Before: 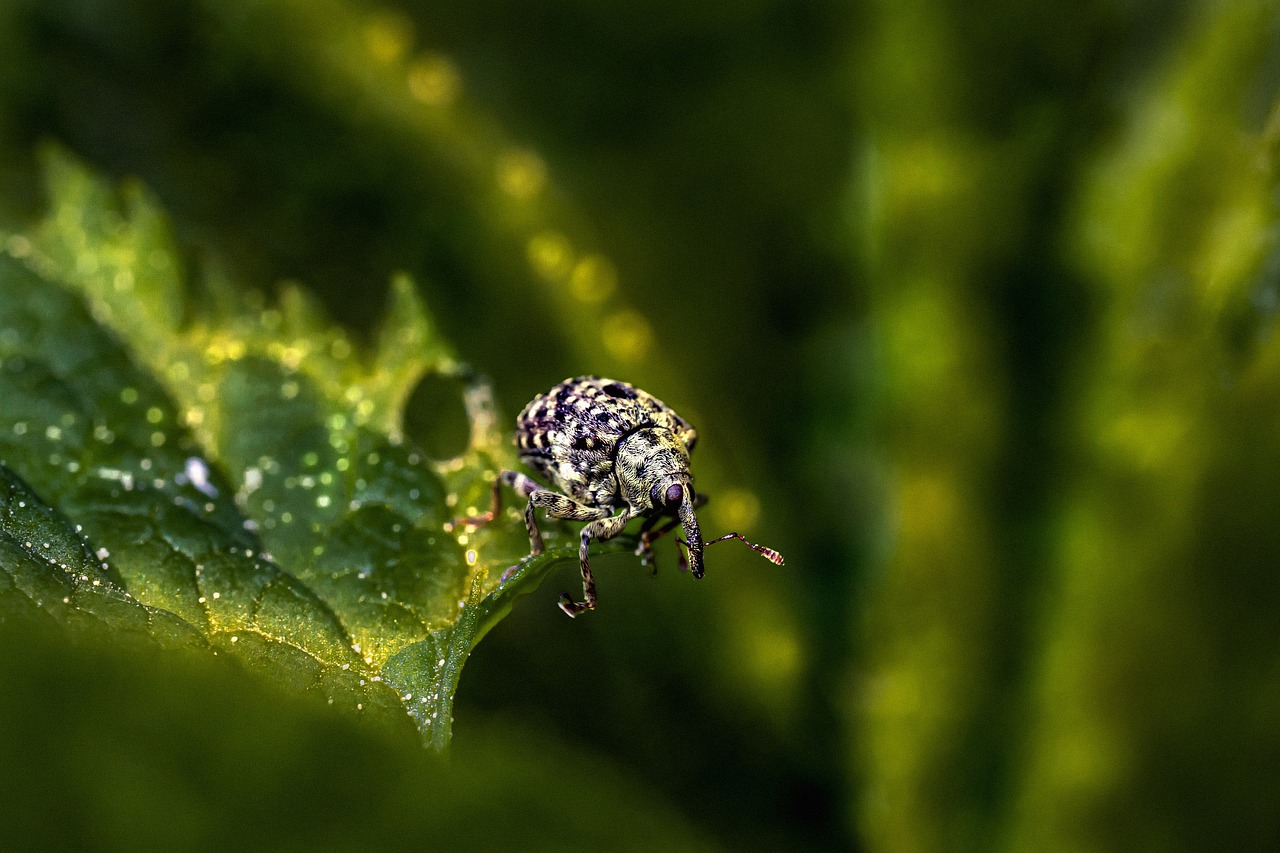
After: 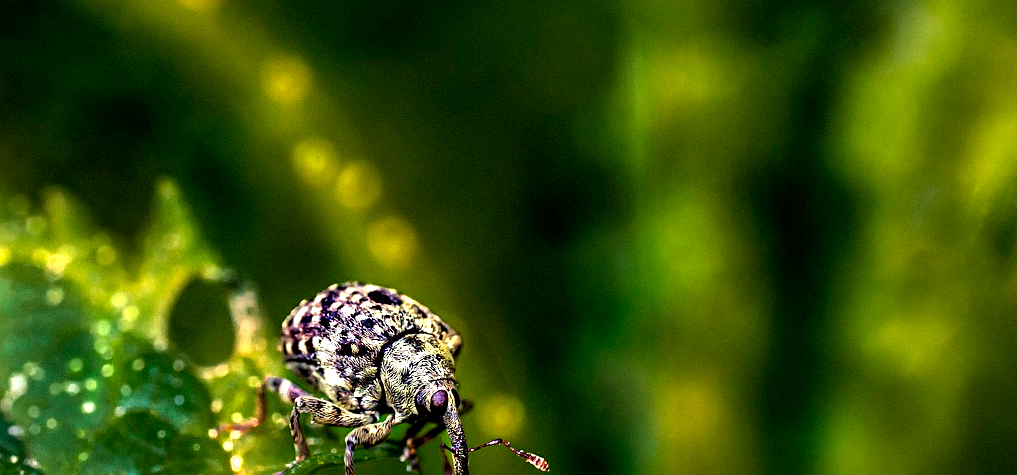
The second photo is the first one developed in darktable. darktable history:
sharpen: amount 0.2
crop: left 18.38%, top 11.092%, right 2.134%, bottom 33.217%
exposure: black level correction 0.001, exposure 0.5 EV, compensate exposure bias true, compensate highlight preservation false
velvia: strength 27%
